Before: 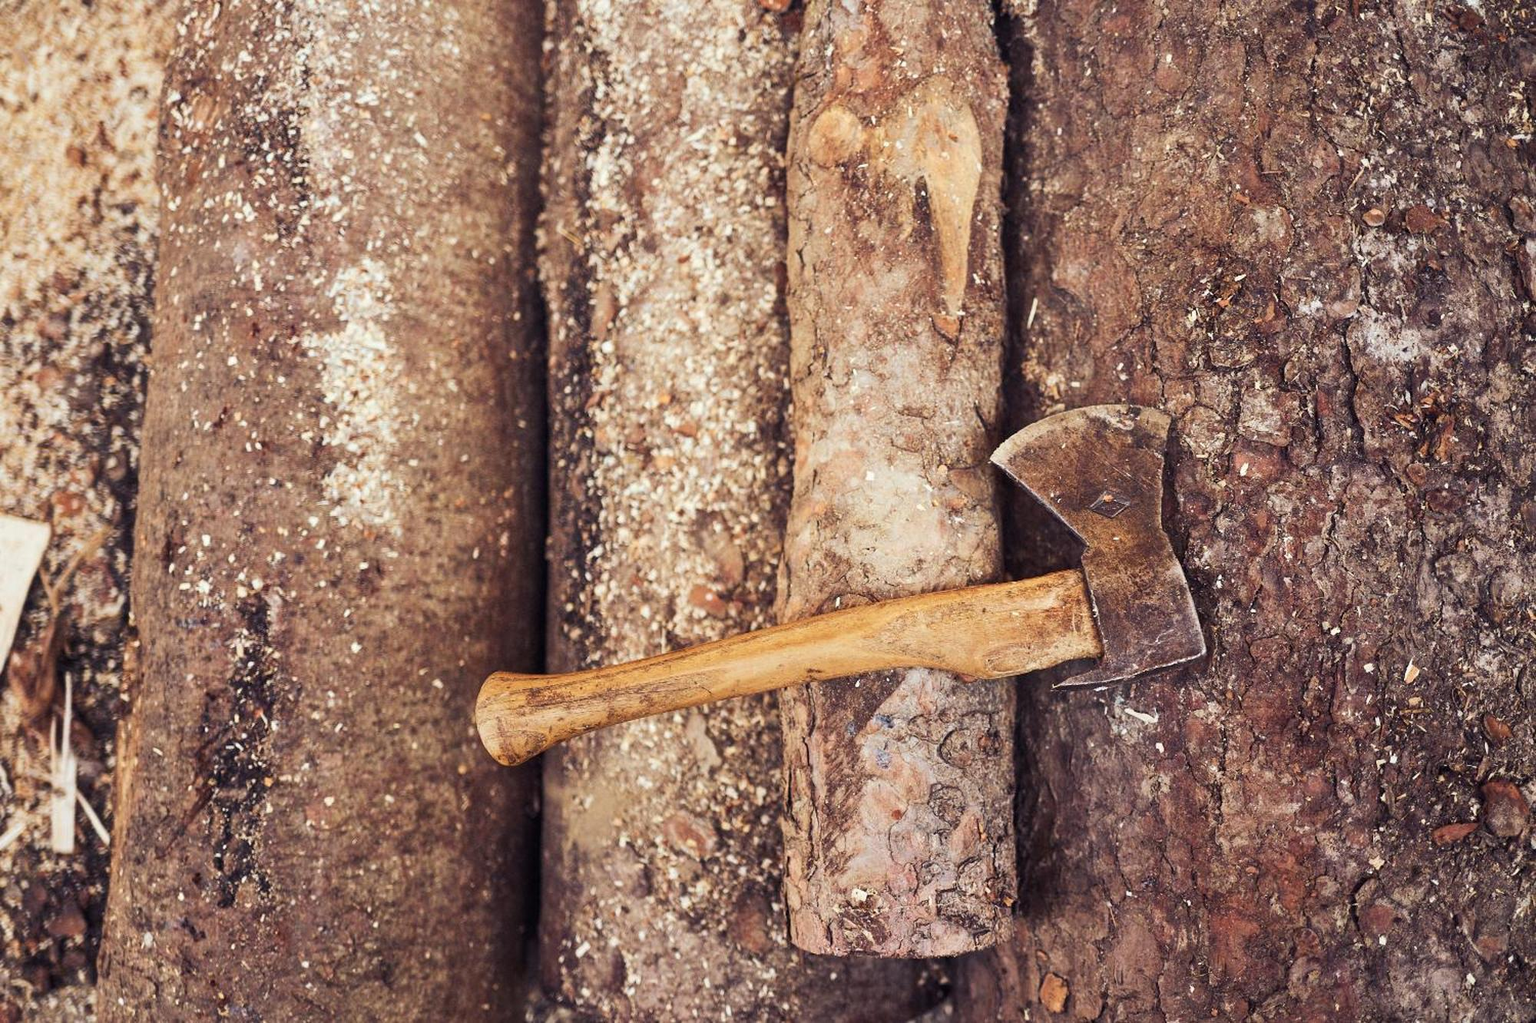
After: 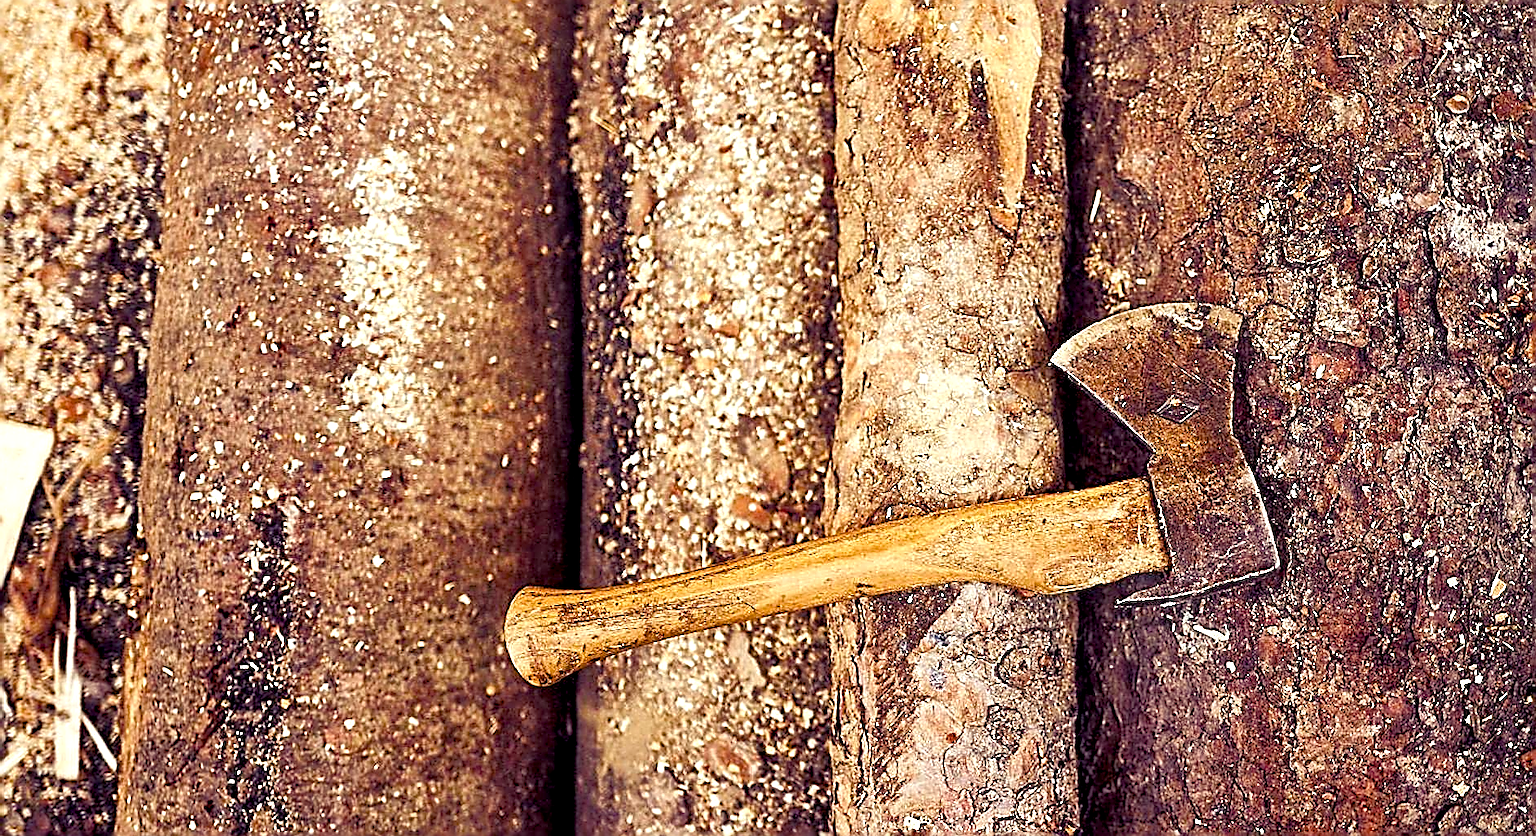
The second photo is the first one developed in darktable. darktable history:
rgb curve: curves: ch0 [(0, 0) (0.053, 0.068) (0.122, 0.128) (1, 1)]
color balance rgb: shadows lift › luminance -21.66%, shadows lift › chroma 6.57%, shadows lift › hue 270°, power › chroma 0.68%, power › hue 60°, highlights gain › luminance 6.08%, highlights gain › chroma 1.33%, highlights gain › hue 90°, global offset › luminance -0.87%, perceptual saturation grading › global saturation 26.86%, perceptual saturation grading › highlights -28.39%, perceptual saturation grading › mid-tones 15.22%, perceptual saturation grading › shadows 33.98%, perceptual brilliance grading › highlights 10%, perceptual brilliance grading › mid-tones 5%
local contrast: mode bilateral grid, contrast 20, coarseness 50, detail 144%, midtone range 0.2
sharpen: amount 2
crop and rotate: angle 0.03°, top 11.643%, right 5.651%, bottom 11.189%
